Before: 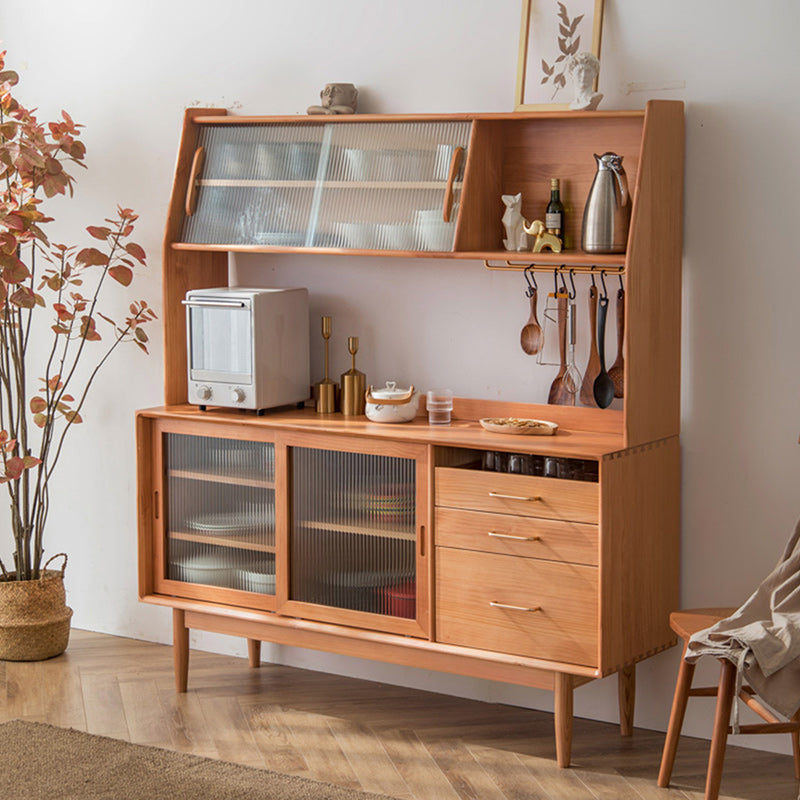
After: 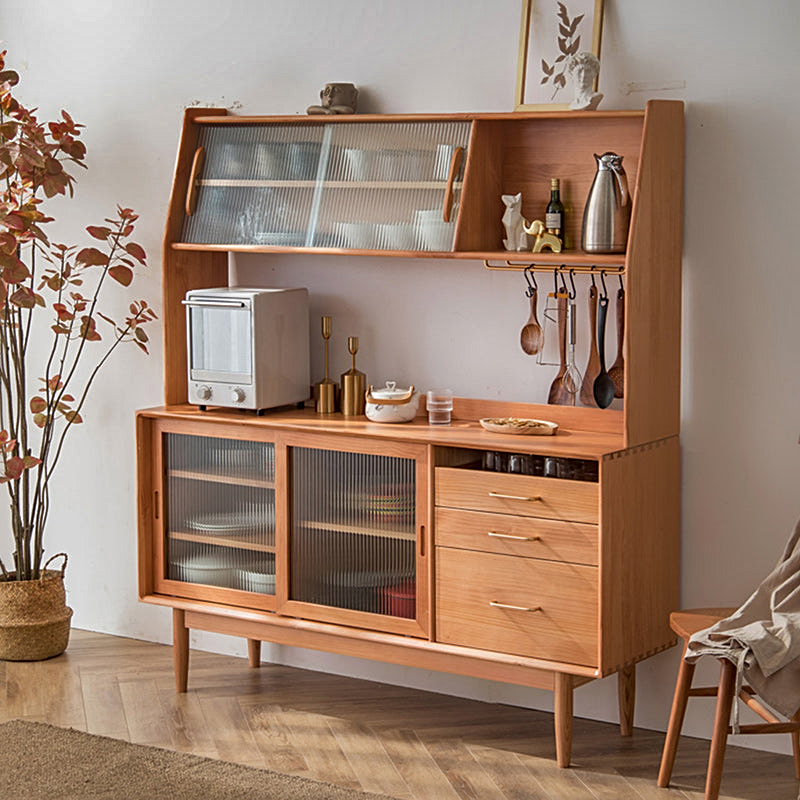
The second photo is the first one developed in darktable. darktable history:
sharpen: radius 2.167, amount 0.381, threshold 0
shadows and highlights: radius 108.52, shadows 44.07, highlights -67.8, low approximation 0.01, soften with gaussian
